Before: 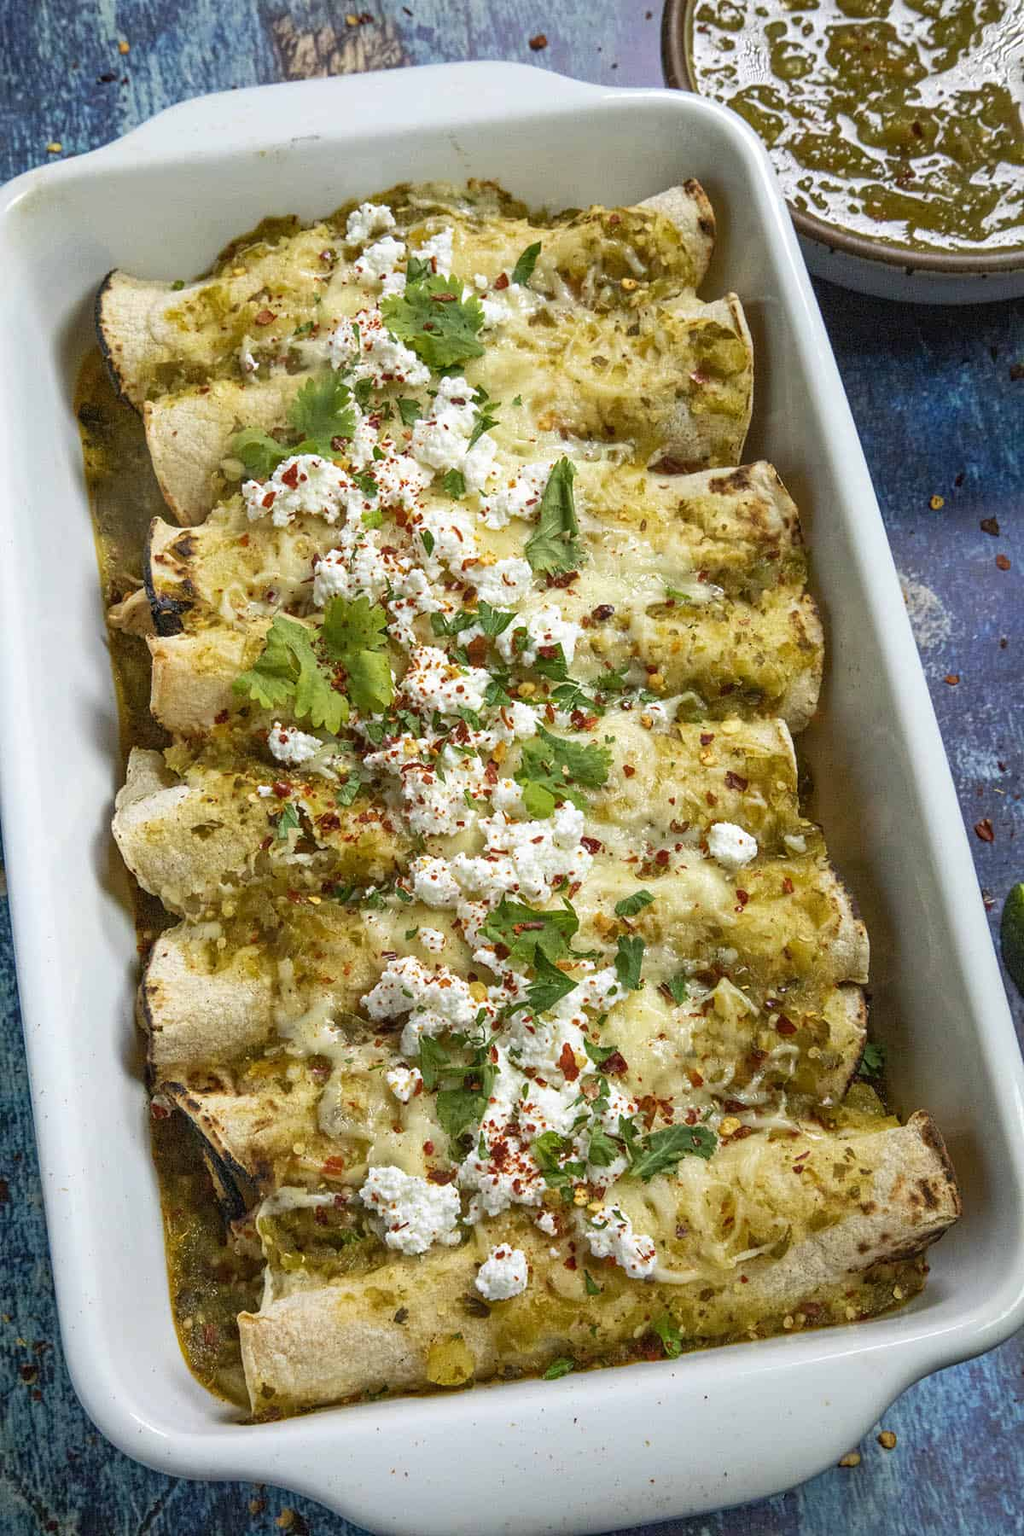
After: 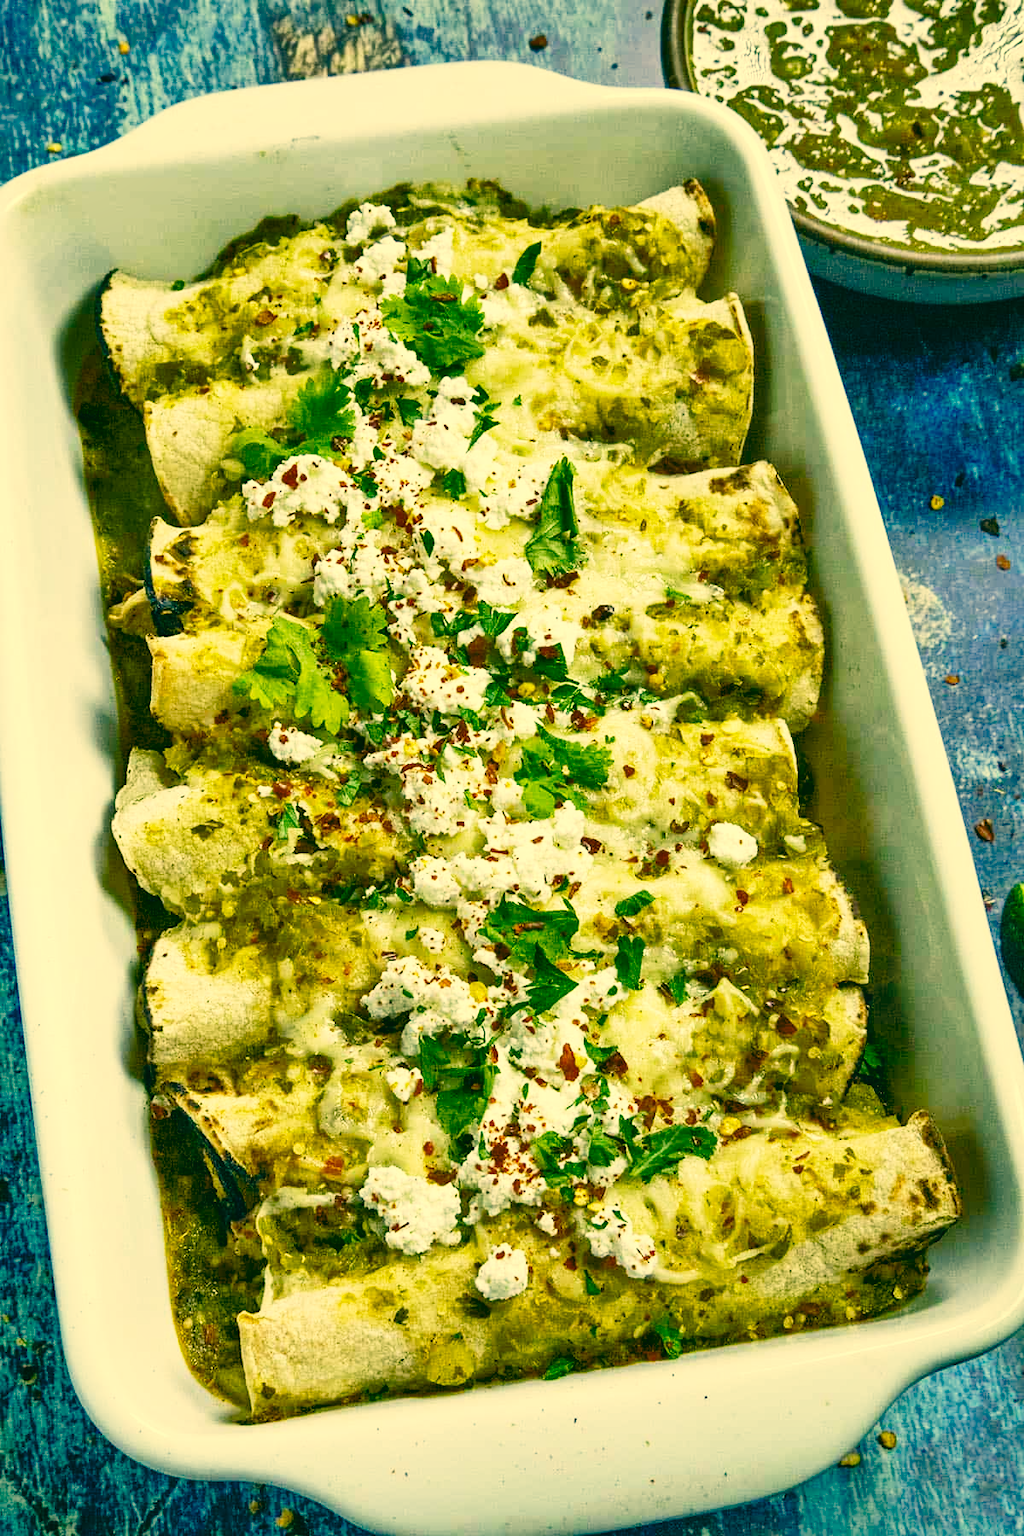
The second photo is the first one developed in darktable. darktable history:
color correction: highlights a* 1.9, highlights b* 33.9, shadows a* -37.21, shadows b* -5.88
base curve: curves: ch0 [(0, 0) (0.028, 0.03) (0.121, 0.232) (0.46, 0.748) (0.859, 0.968) (1, 1)], preserve colors none
shadows and highlights: radius 119.82, shadows 41.54, highlights -61.52, soften with gaussian
